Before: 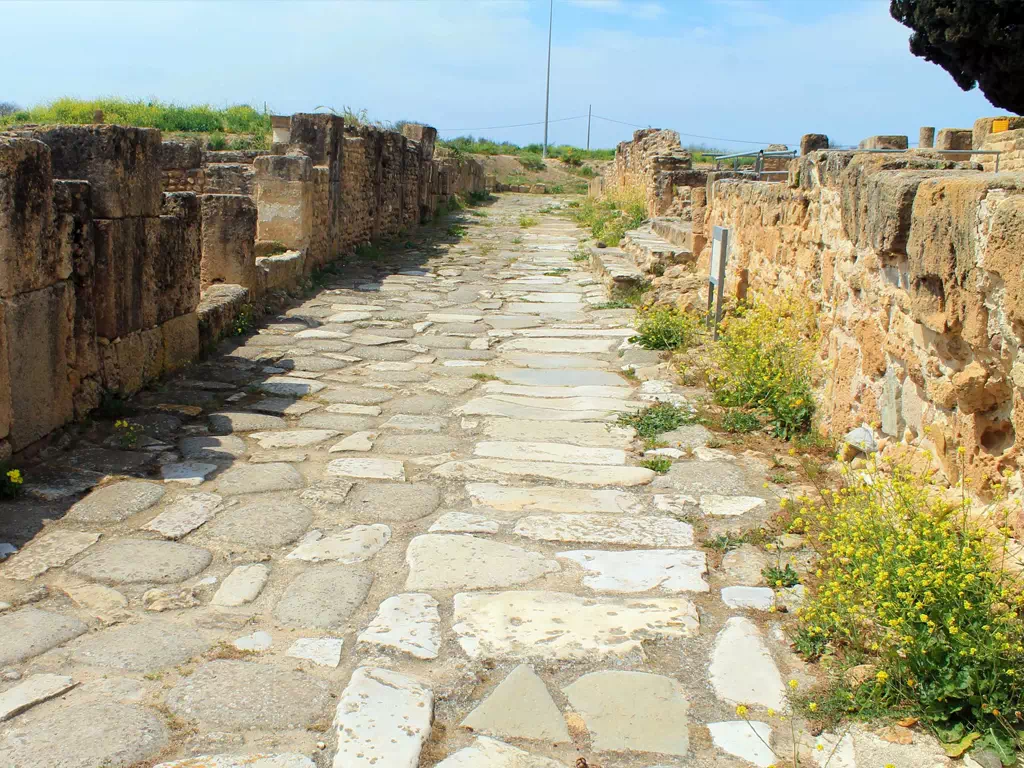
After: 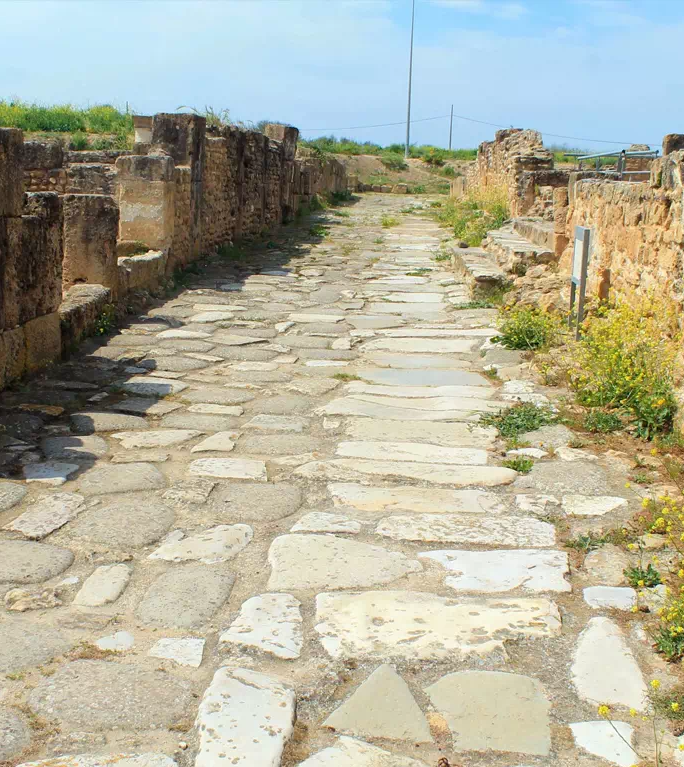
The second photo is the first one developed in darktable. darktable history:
crop and rotate: left 13.554%, right 19.59%
